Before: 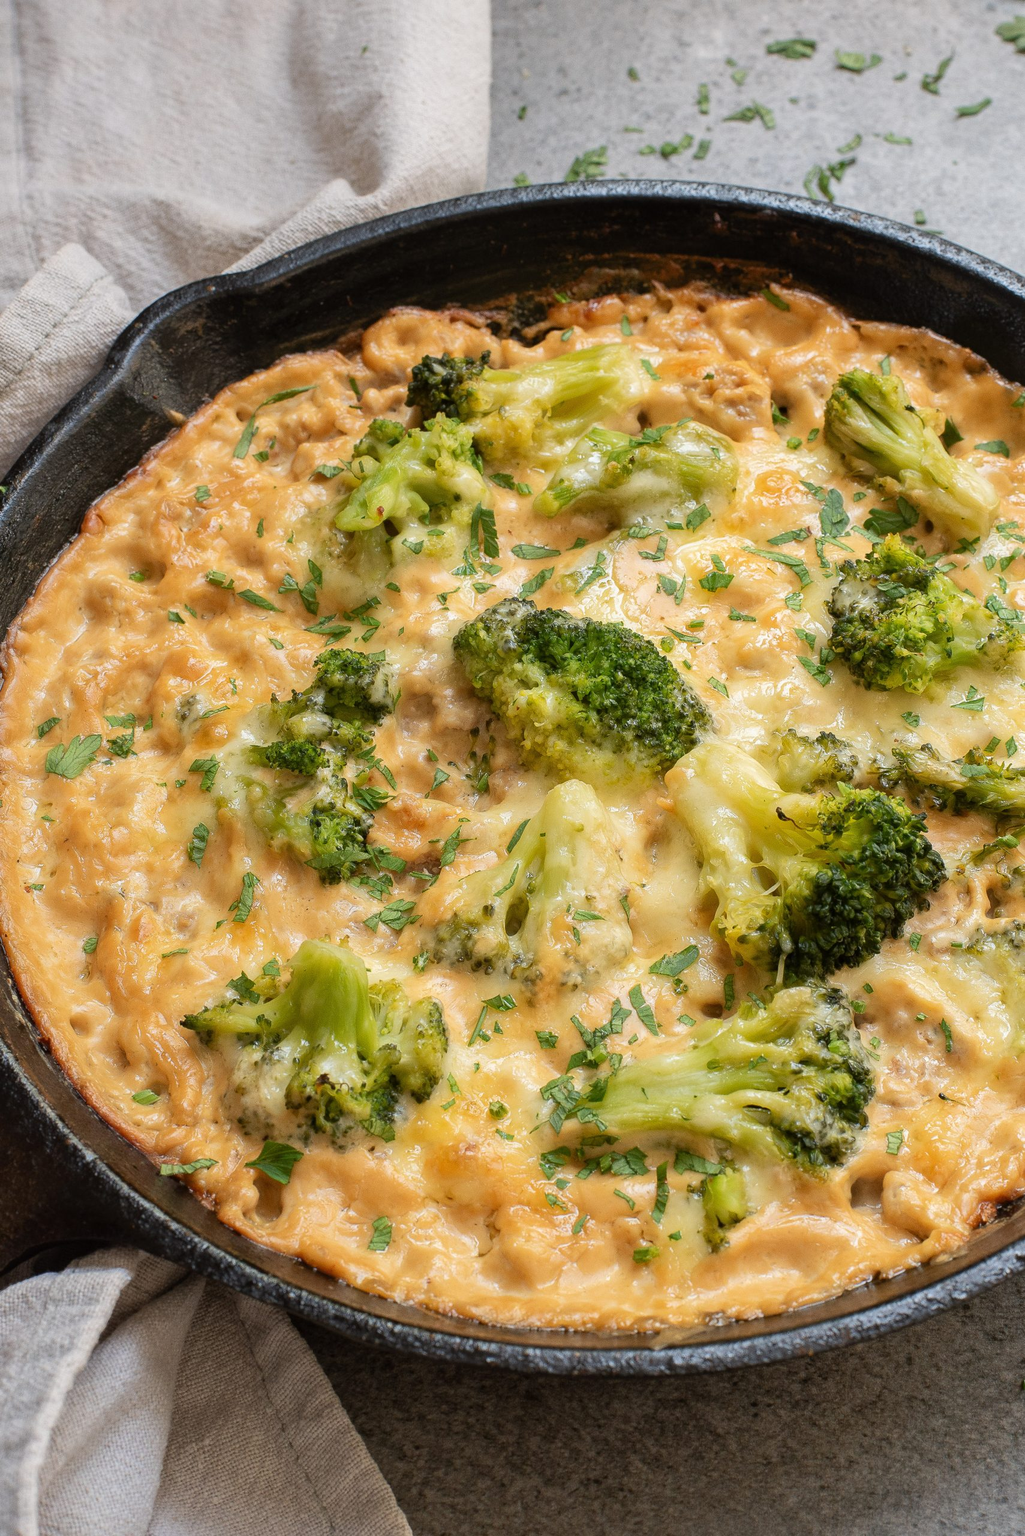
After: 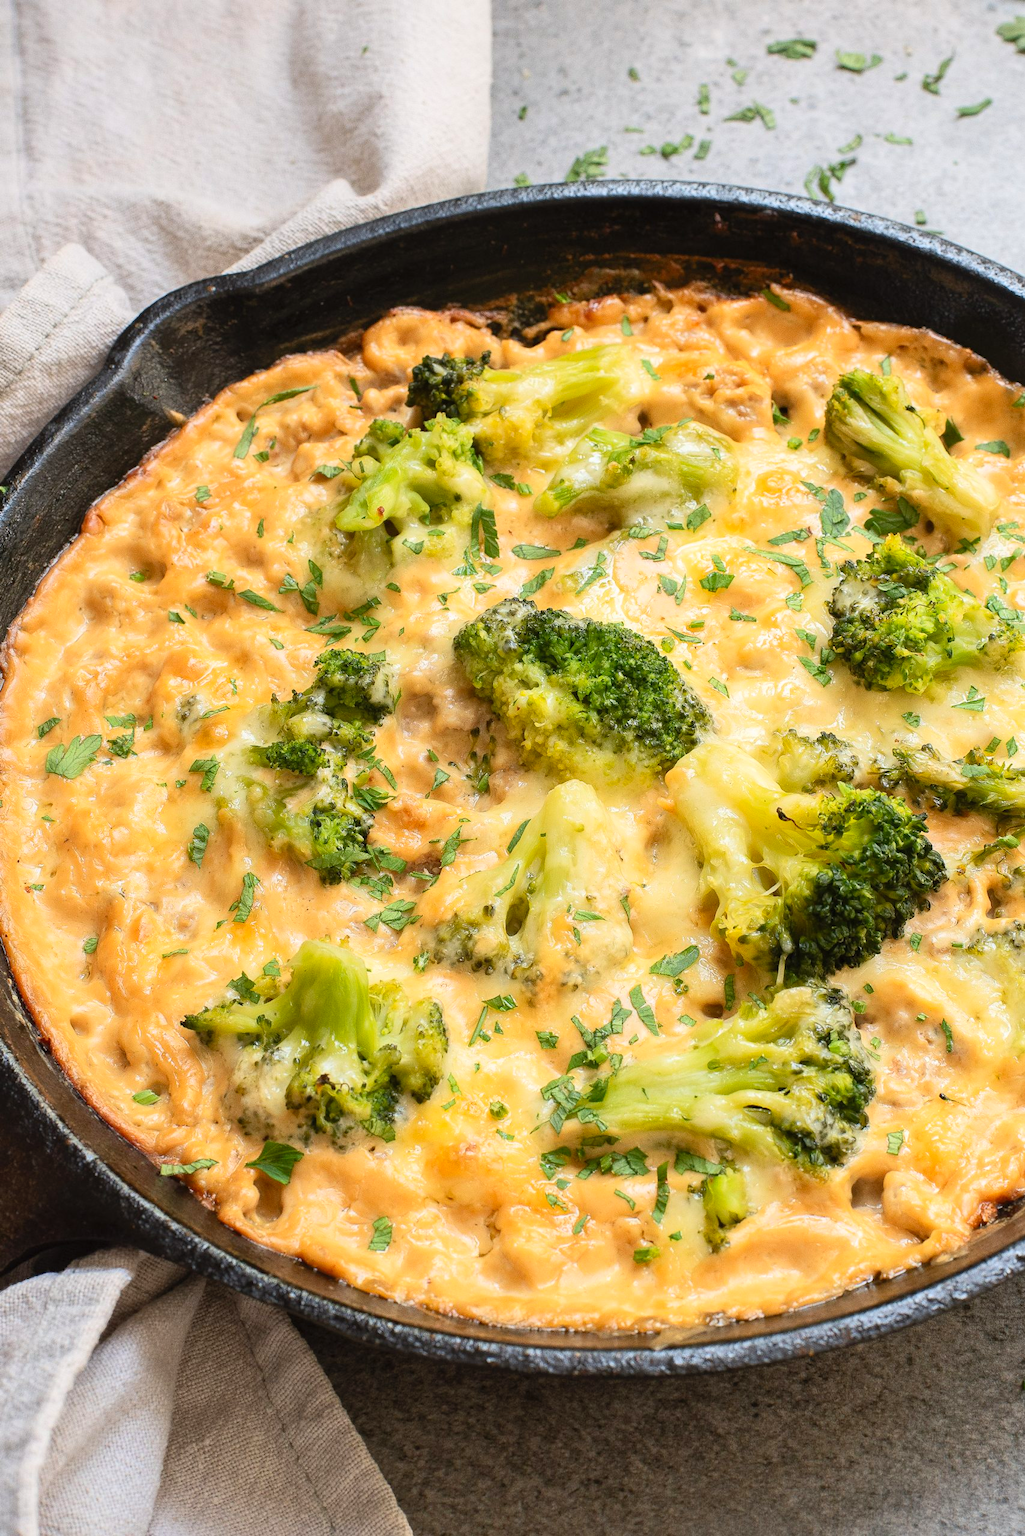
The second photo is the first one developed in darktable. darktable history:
contrast brightness saturation: contrast 0.198, brightness 0.16, saturation 0.229
